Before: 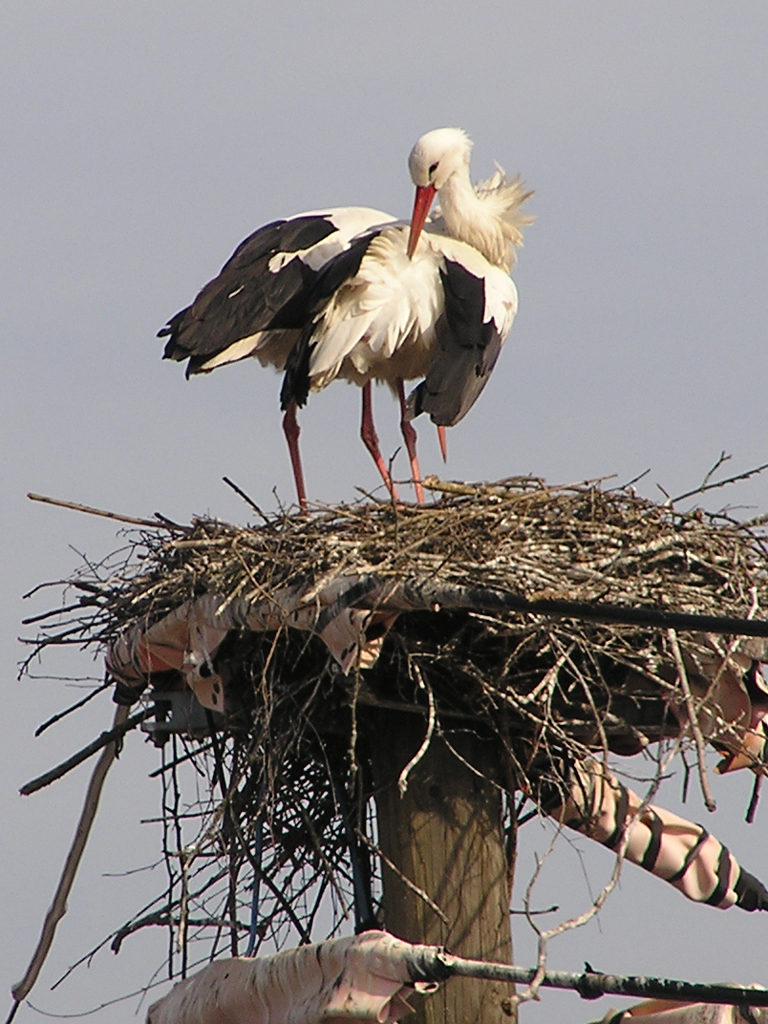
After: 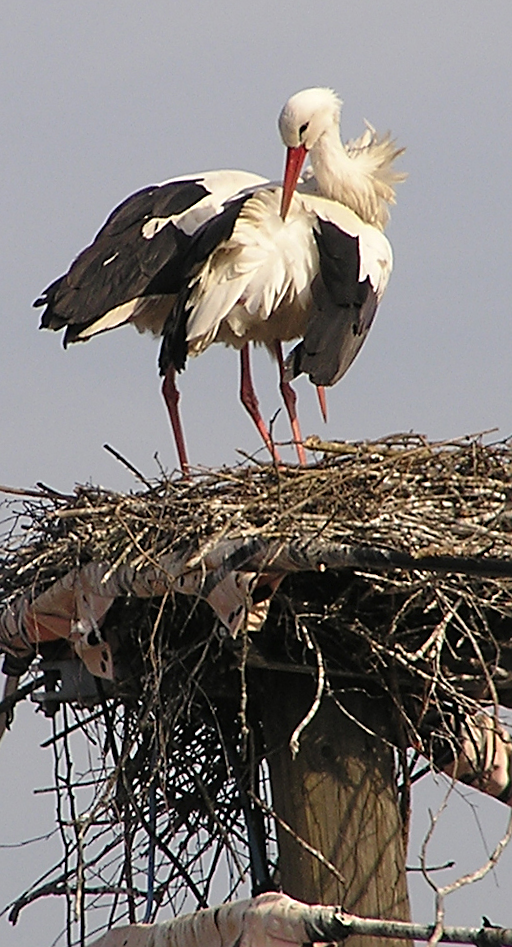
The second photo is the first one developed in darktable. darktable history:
sharpen: on, module defaults
crop and rotate: left 15.446%, right 17.836%
rotate and perspective: rotation -2°, crop left 0.022, crop right 0.978, crop top 0.049, crop bottom 0.951
